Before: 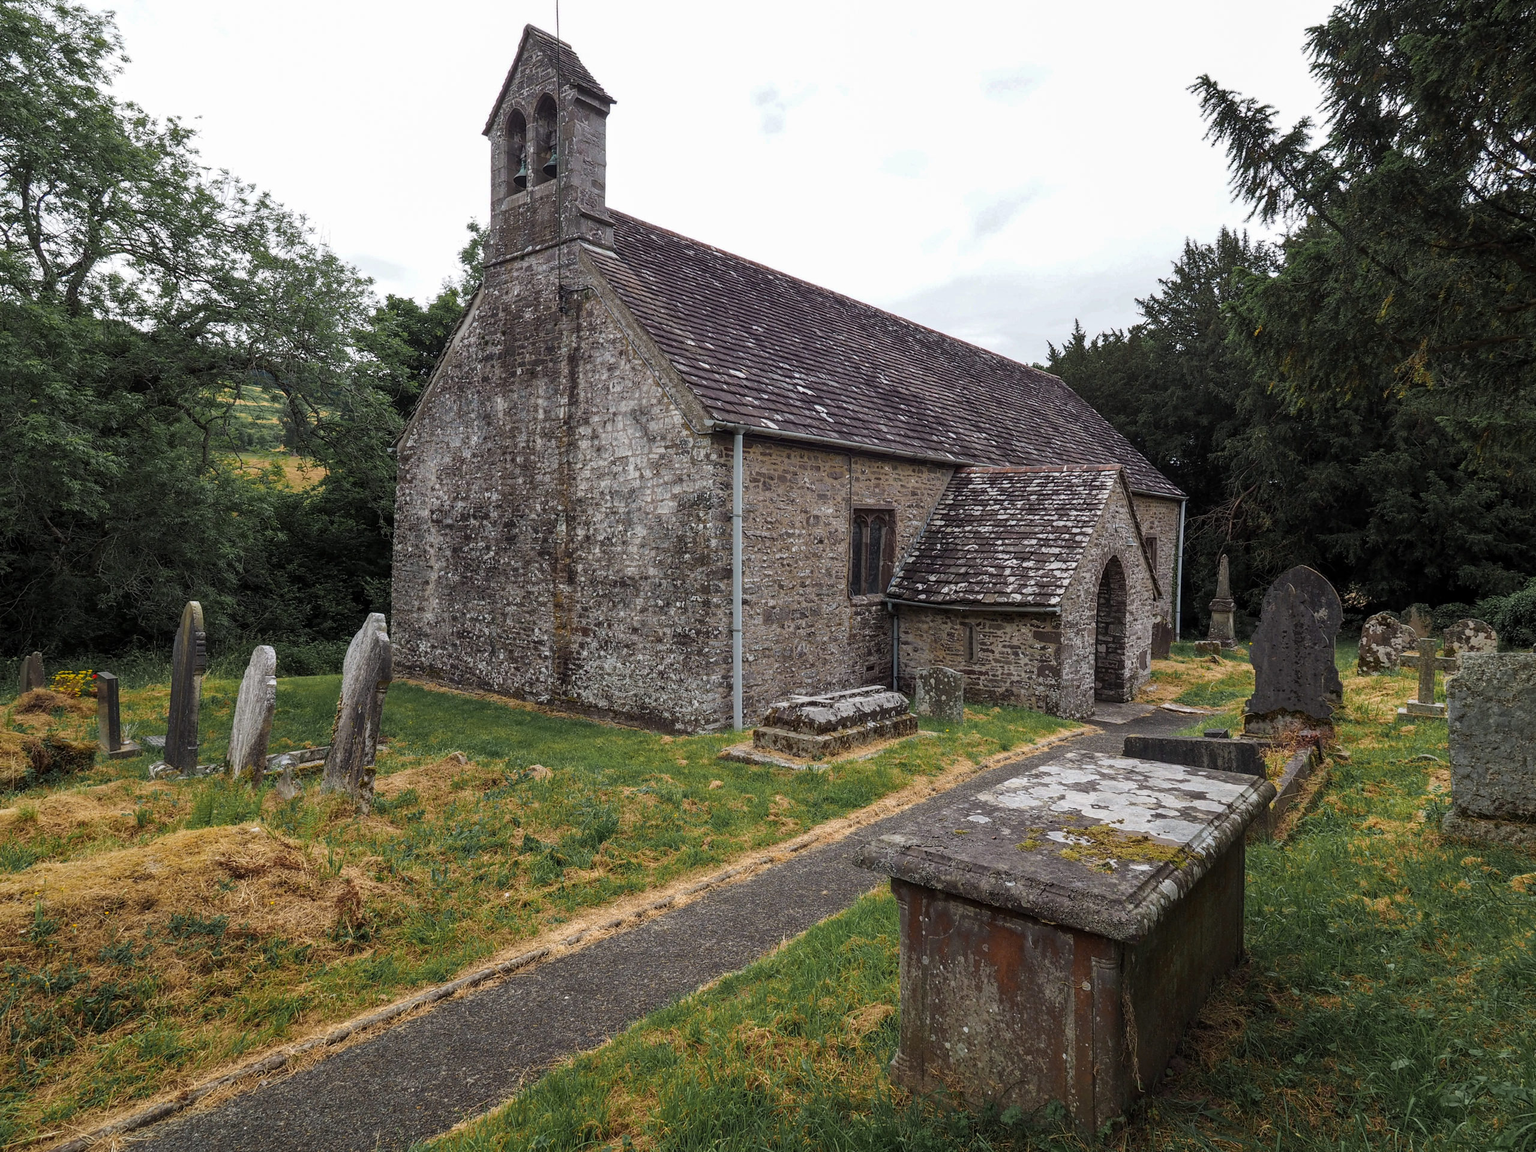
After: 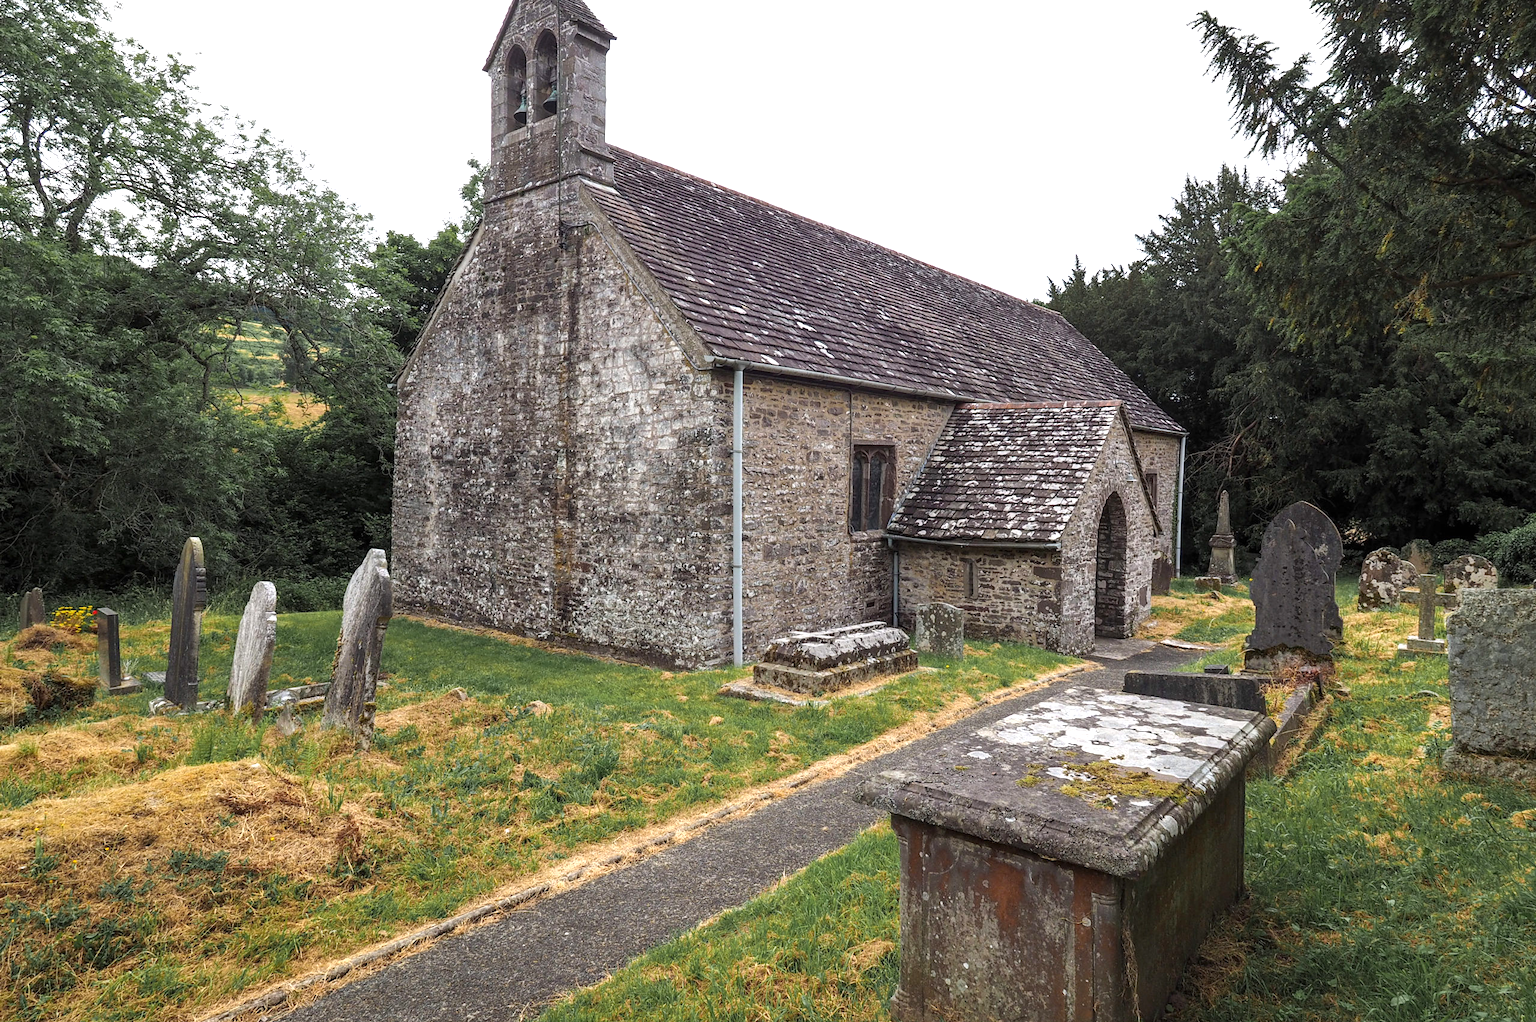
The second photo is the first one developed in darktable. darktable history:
crop and rotate: top 5.609%, bottom 5.609%
exposure: black level correction 0, exposure 0.7 EV, compensate exposure bias true, compensate highlight preservation false
